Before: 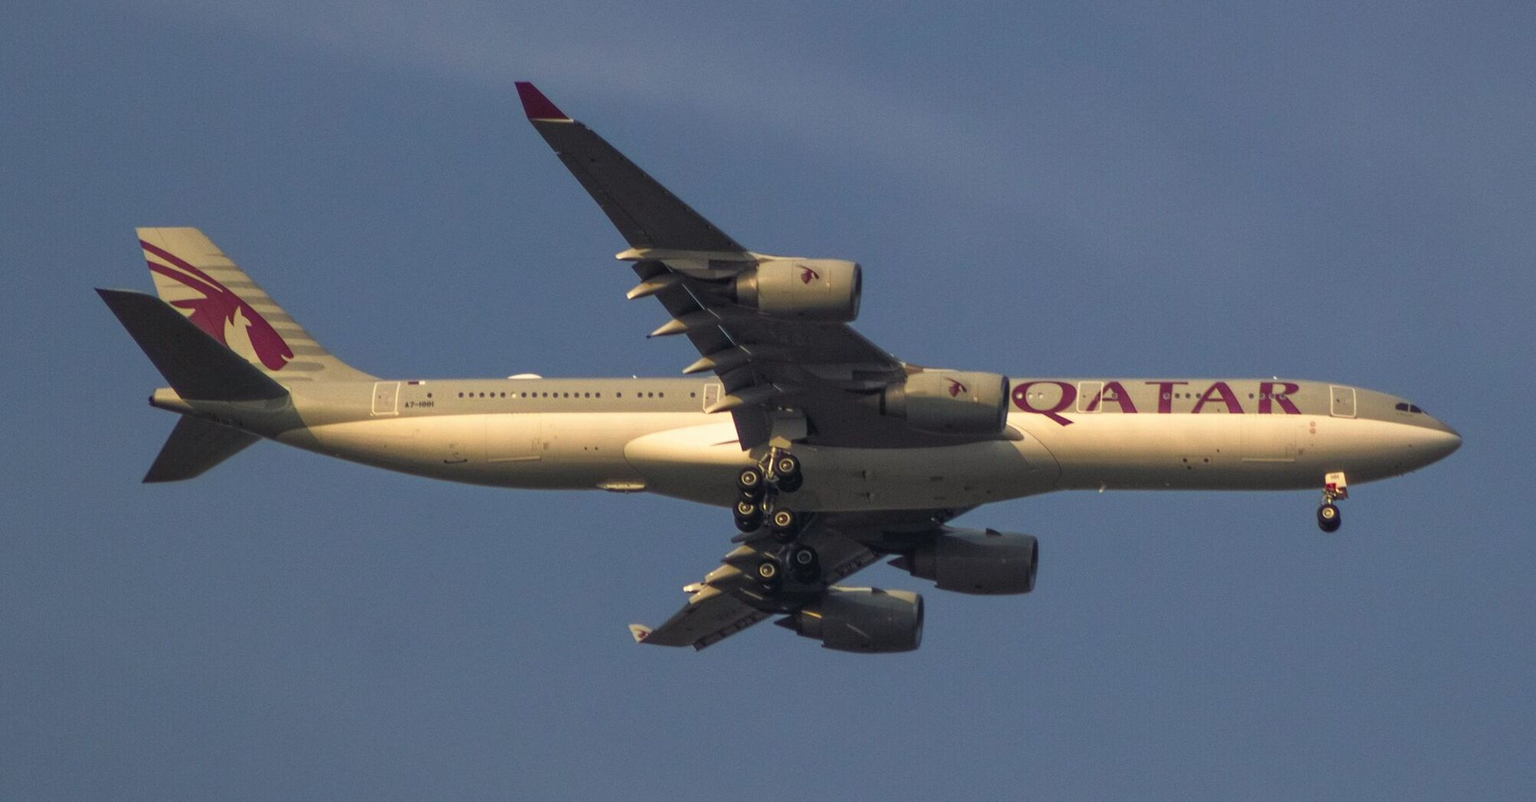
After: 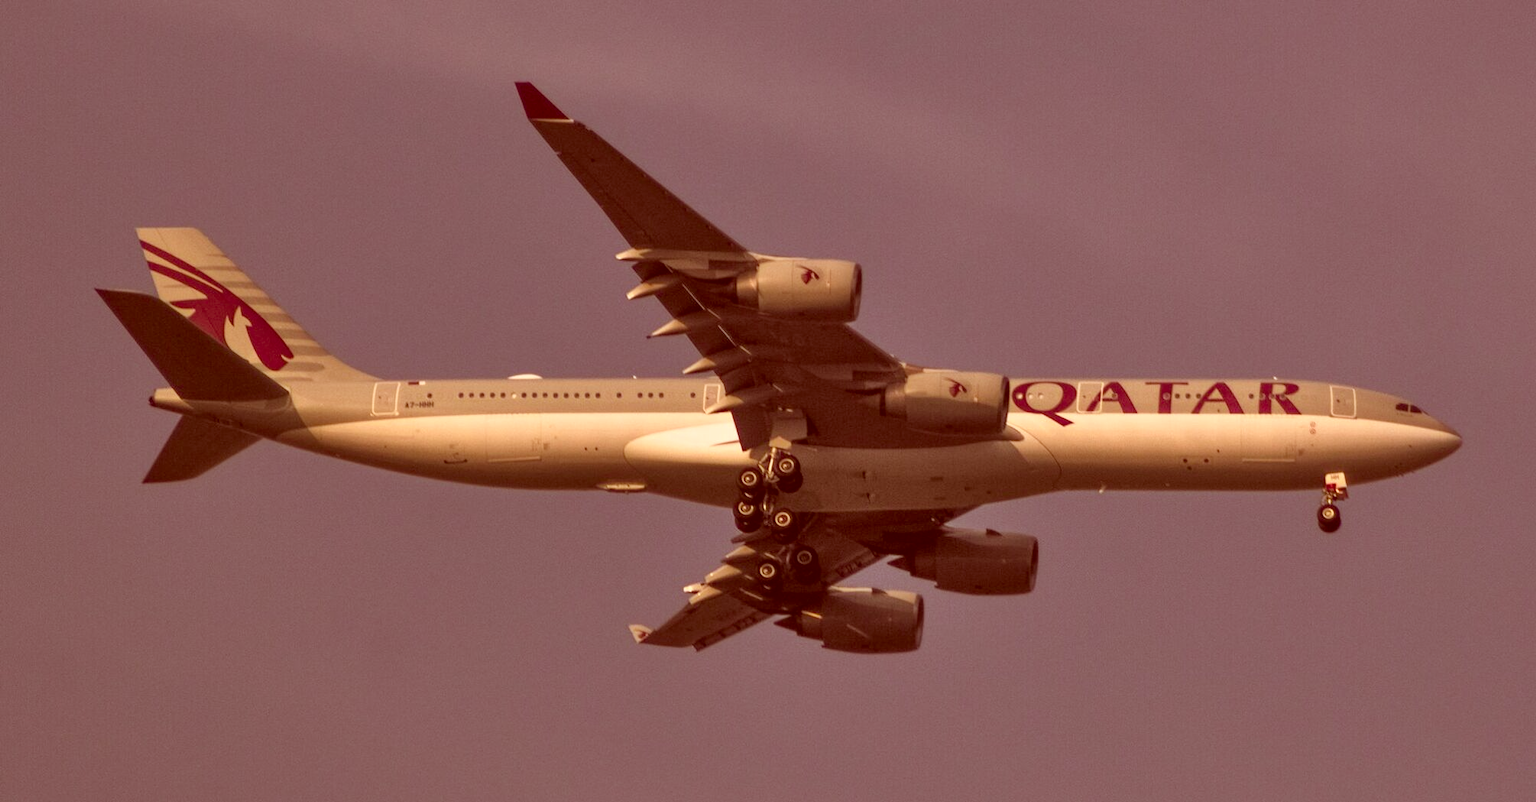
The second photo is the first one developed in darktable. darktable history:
color correction: highlights a* 9.07, highlights b* 8.92, shadows a* 39.41, shadows b* 39.82, saturation 0.782
shadows and highlights: low approximation 0.01, soften with gaussian
